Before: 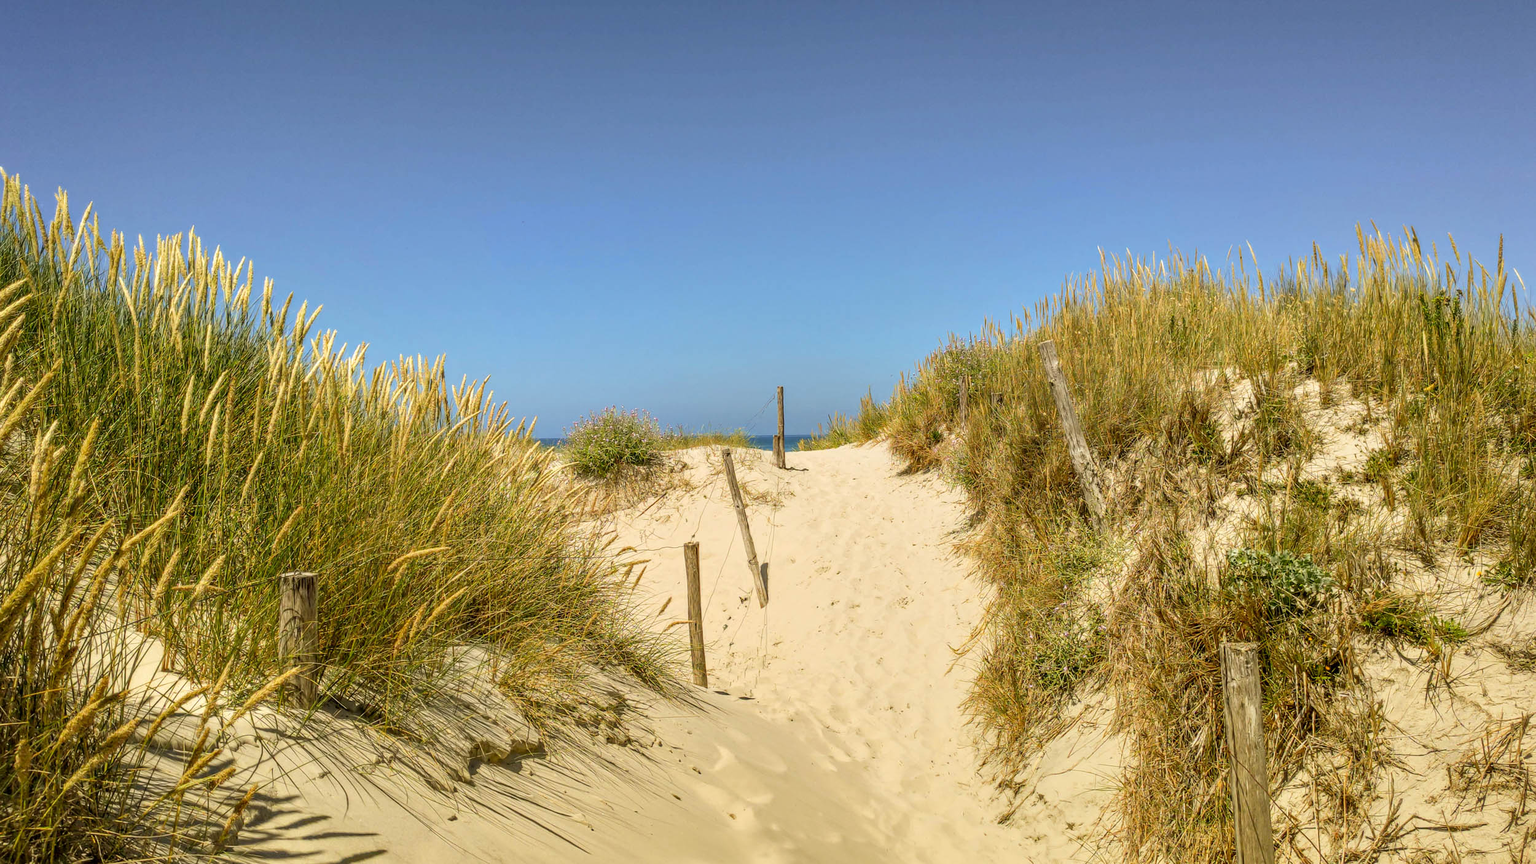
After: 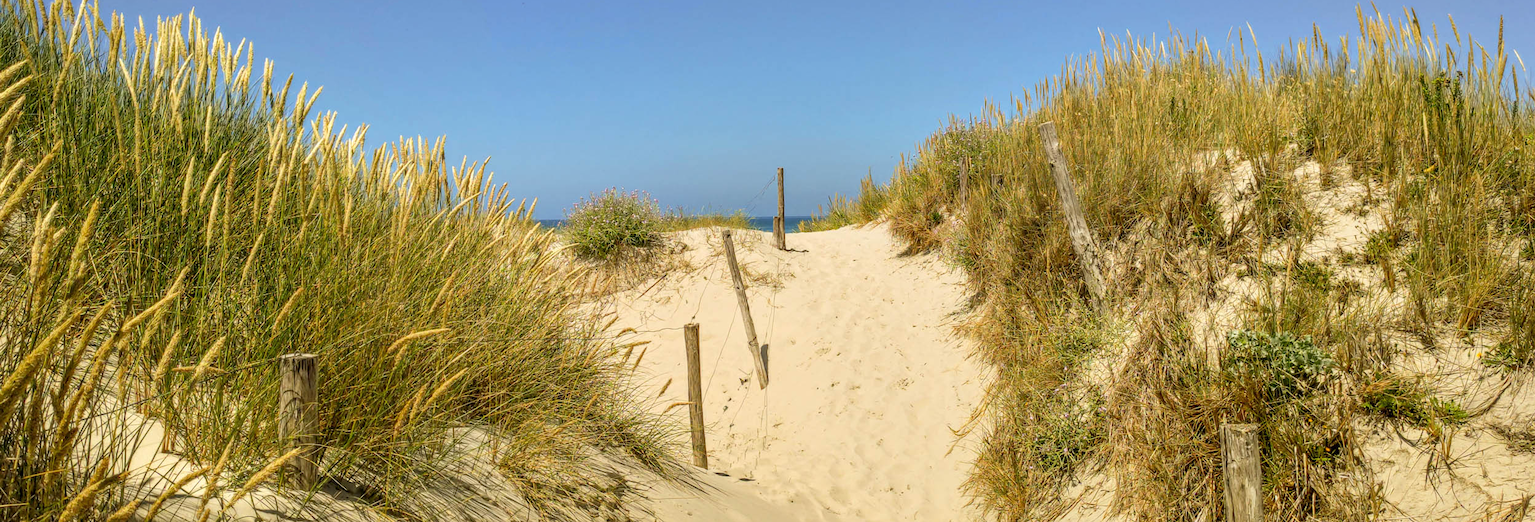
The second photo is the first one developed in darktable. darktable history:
crop and rotate: top 25.44%, bottom 14.051%
